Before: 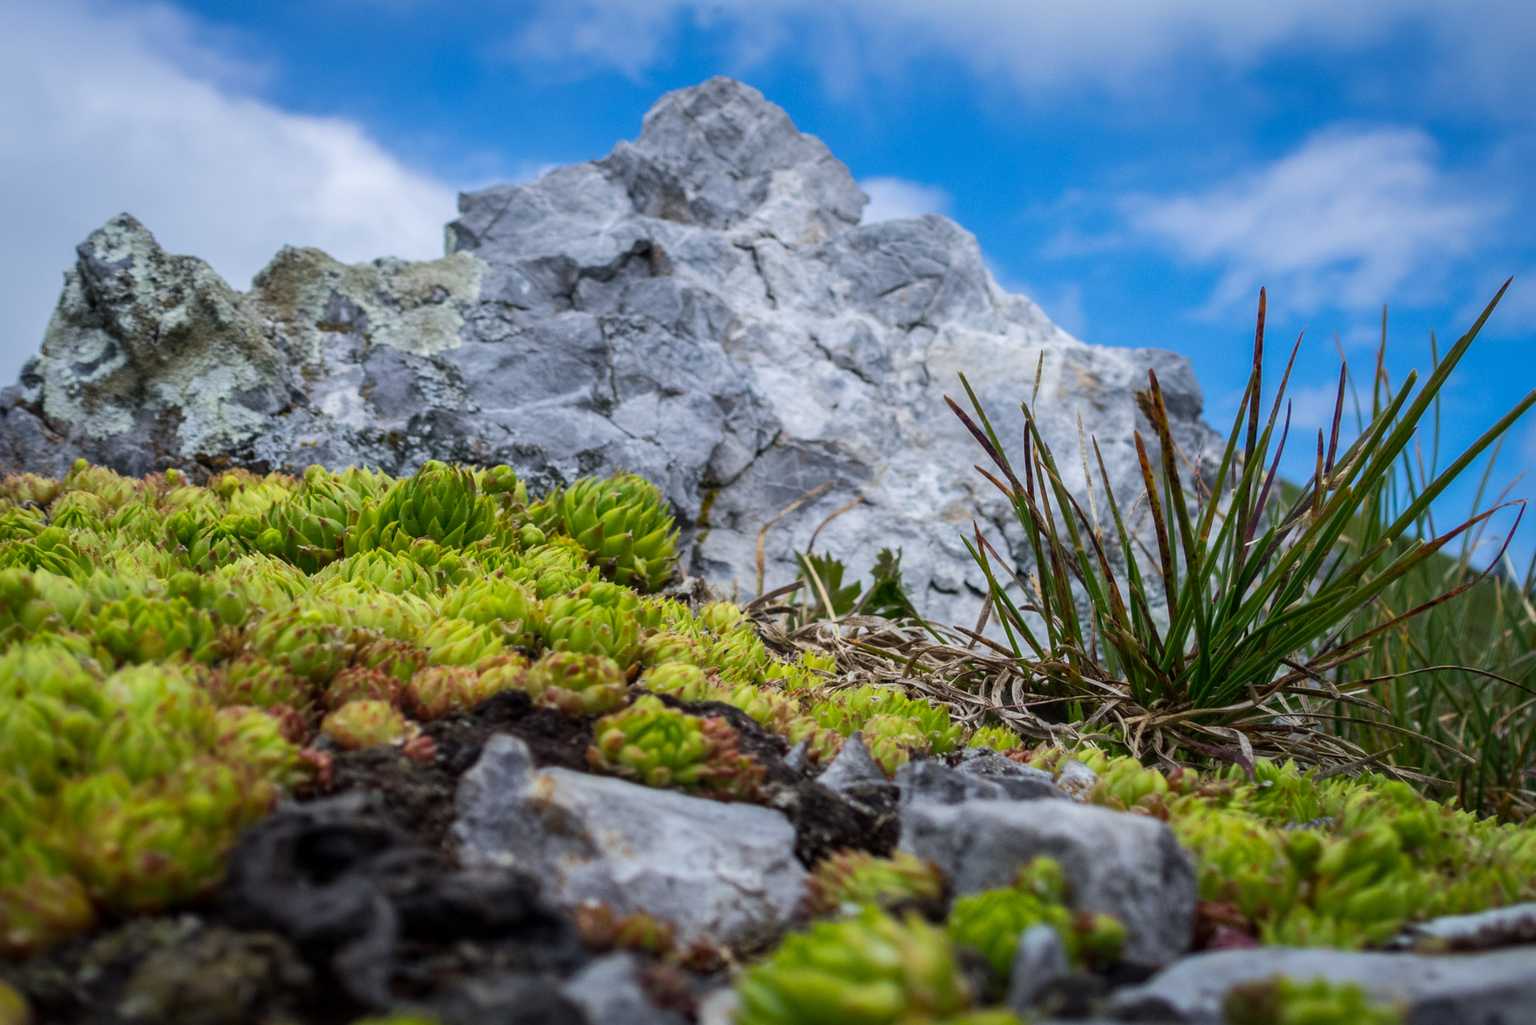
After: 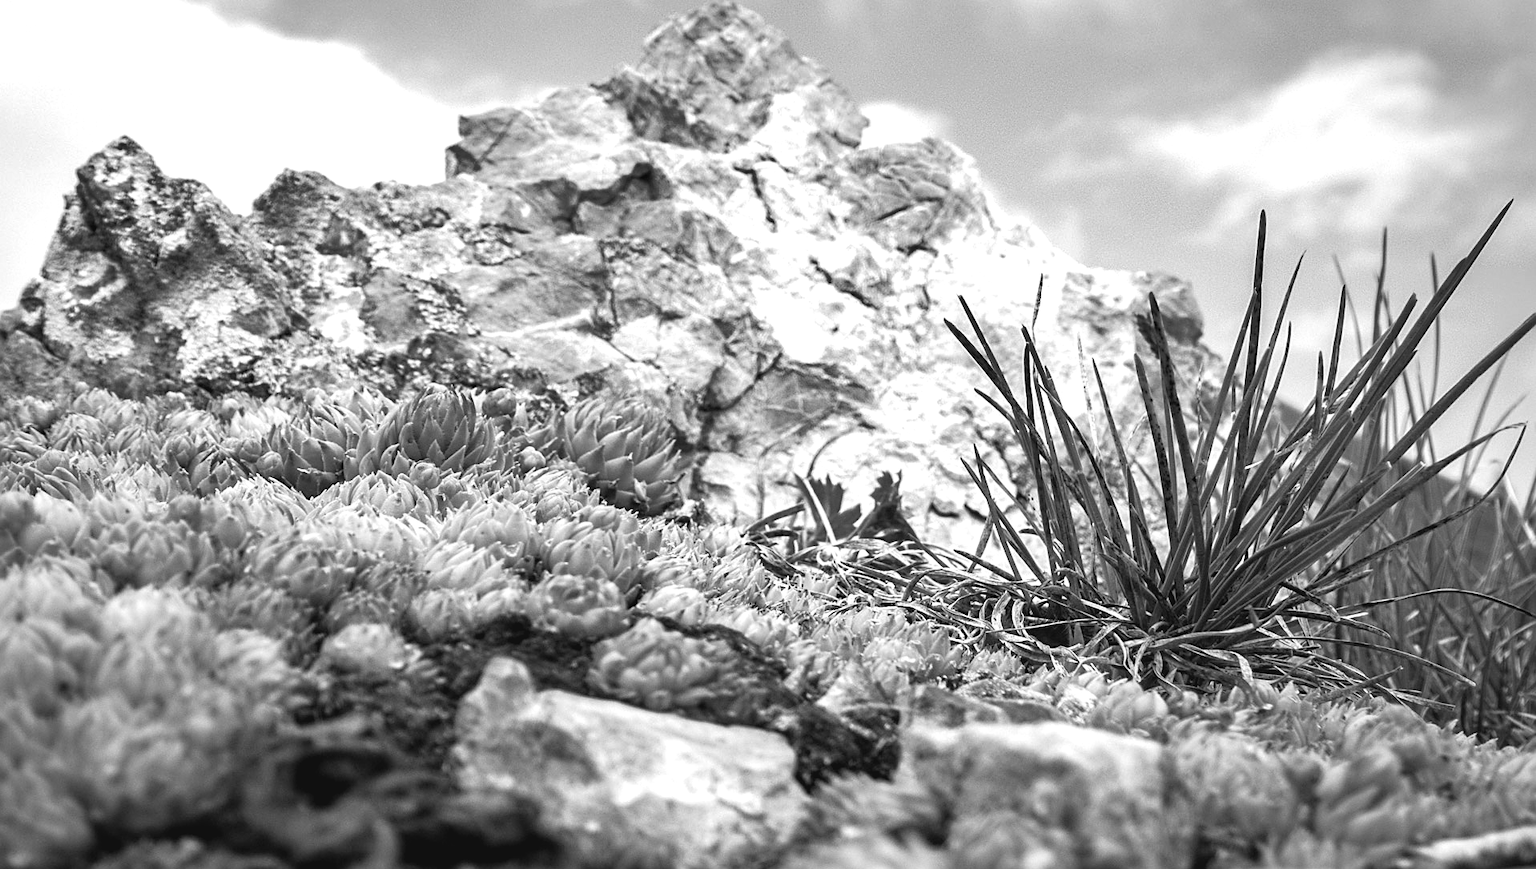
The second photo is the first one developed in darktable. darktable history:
color zones: curves: ch1 [(0, 0.708) (0.088, 0.648) (0.245, 0.187) (0.429, 0.326) (0.571, 0.498) (0.714, 0.5) (0.857, 0.5) (1, 0.708)]
shadows and highlights: shadows 12.82, white point adjustment 1.21, soften with gaussian
color calibration: output gray [0.267, 0.423, 0.267, 0], illuminant Planckian (black body), x 0.351, y 0.351, temperature 4833.66 K
contrast brightness saturation: contrast -0.091, saturation -0.101
sharpen: amount 0.494
exposure: black level correction 0.002, exposure 1.321 EV, compensate highlight preservation false
crop: top 7.572%, bottom 7.522%
